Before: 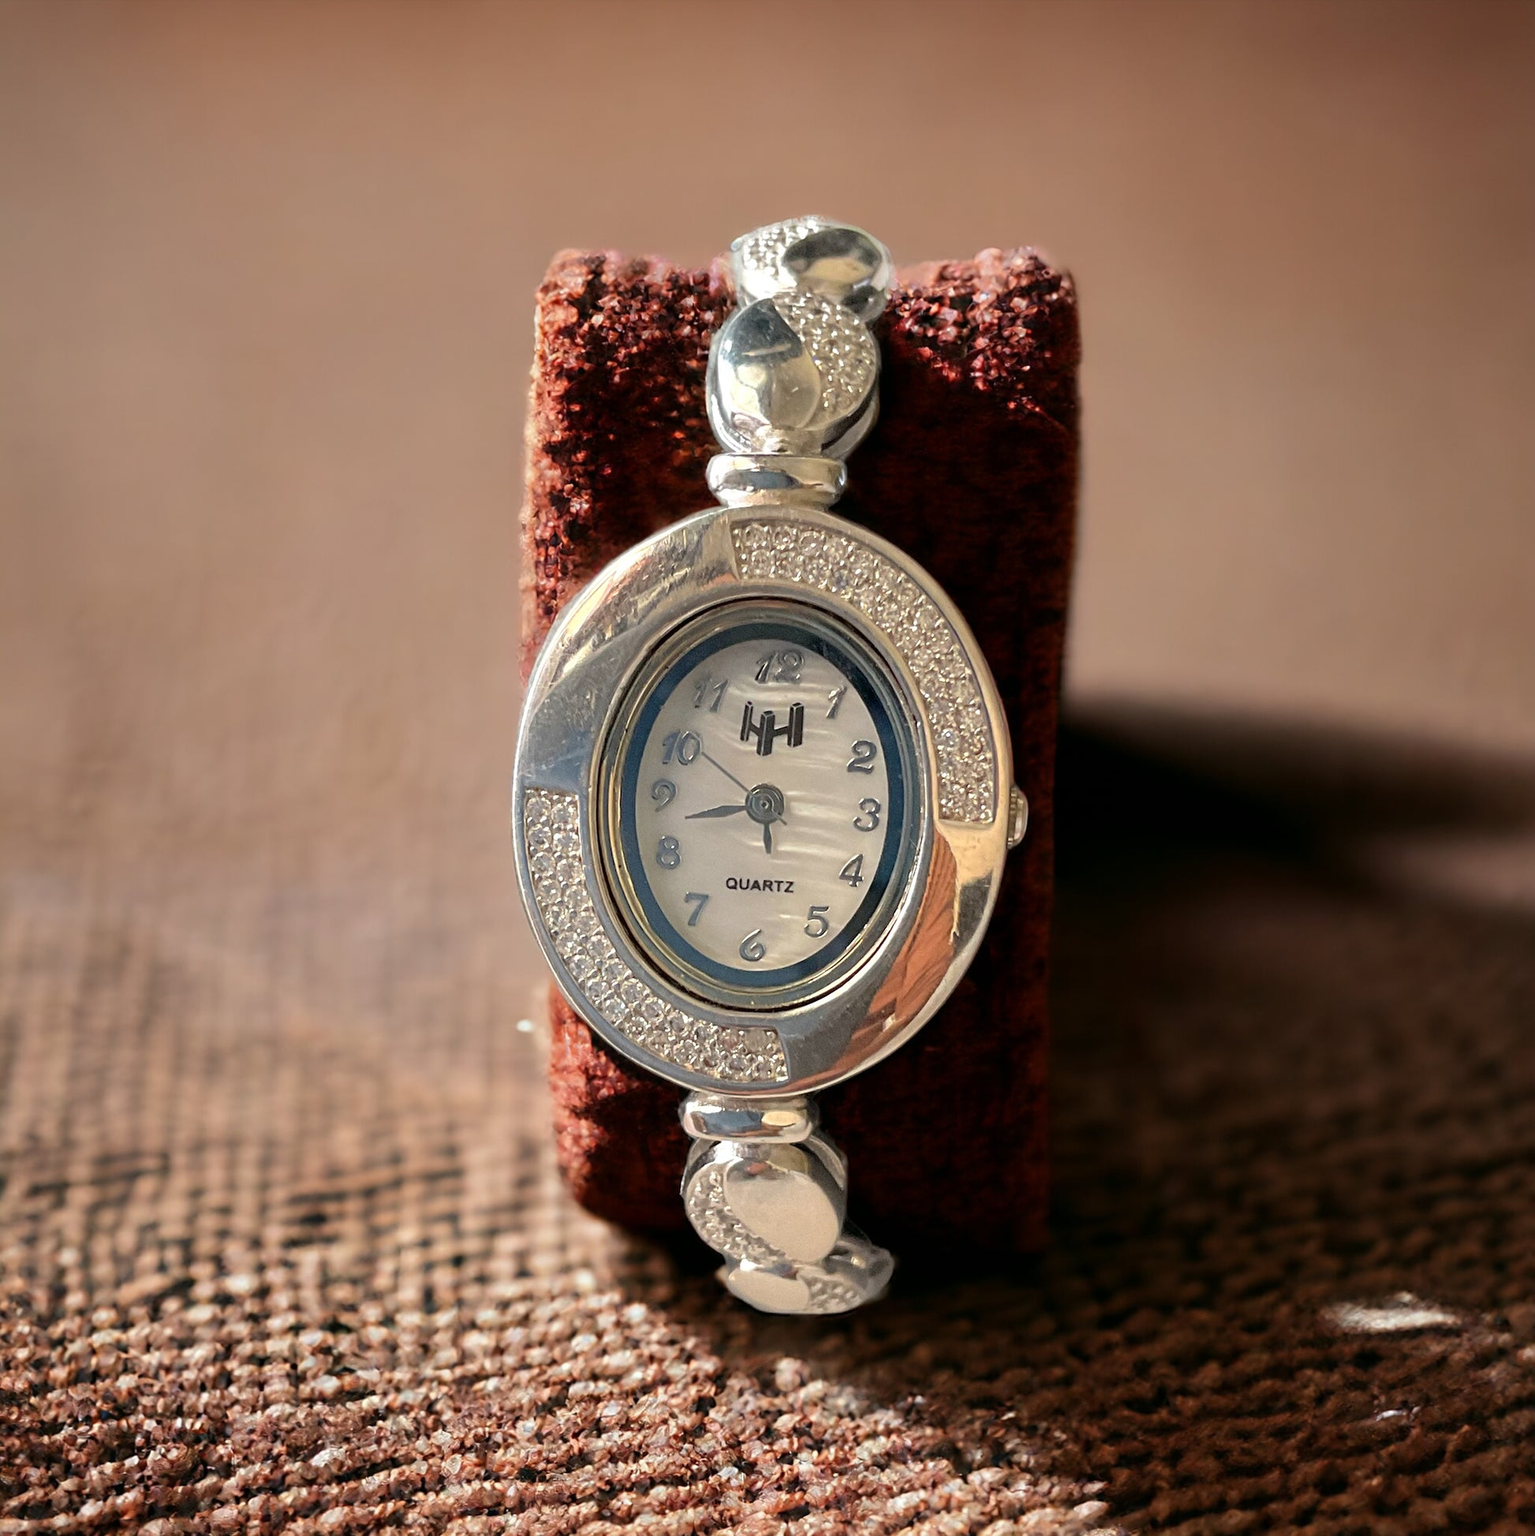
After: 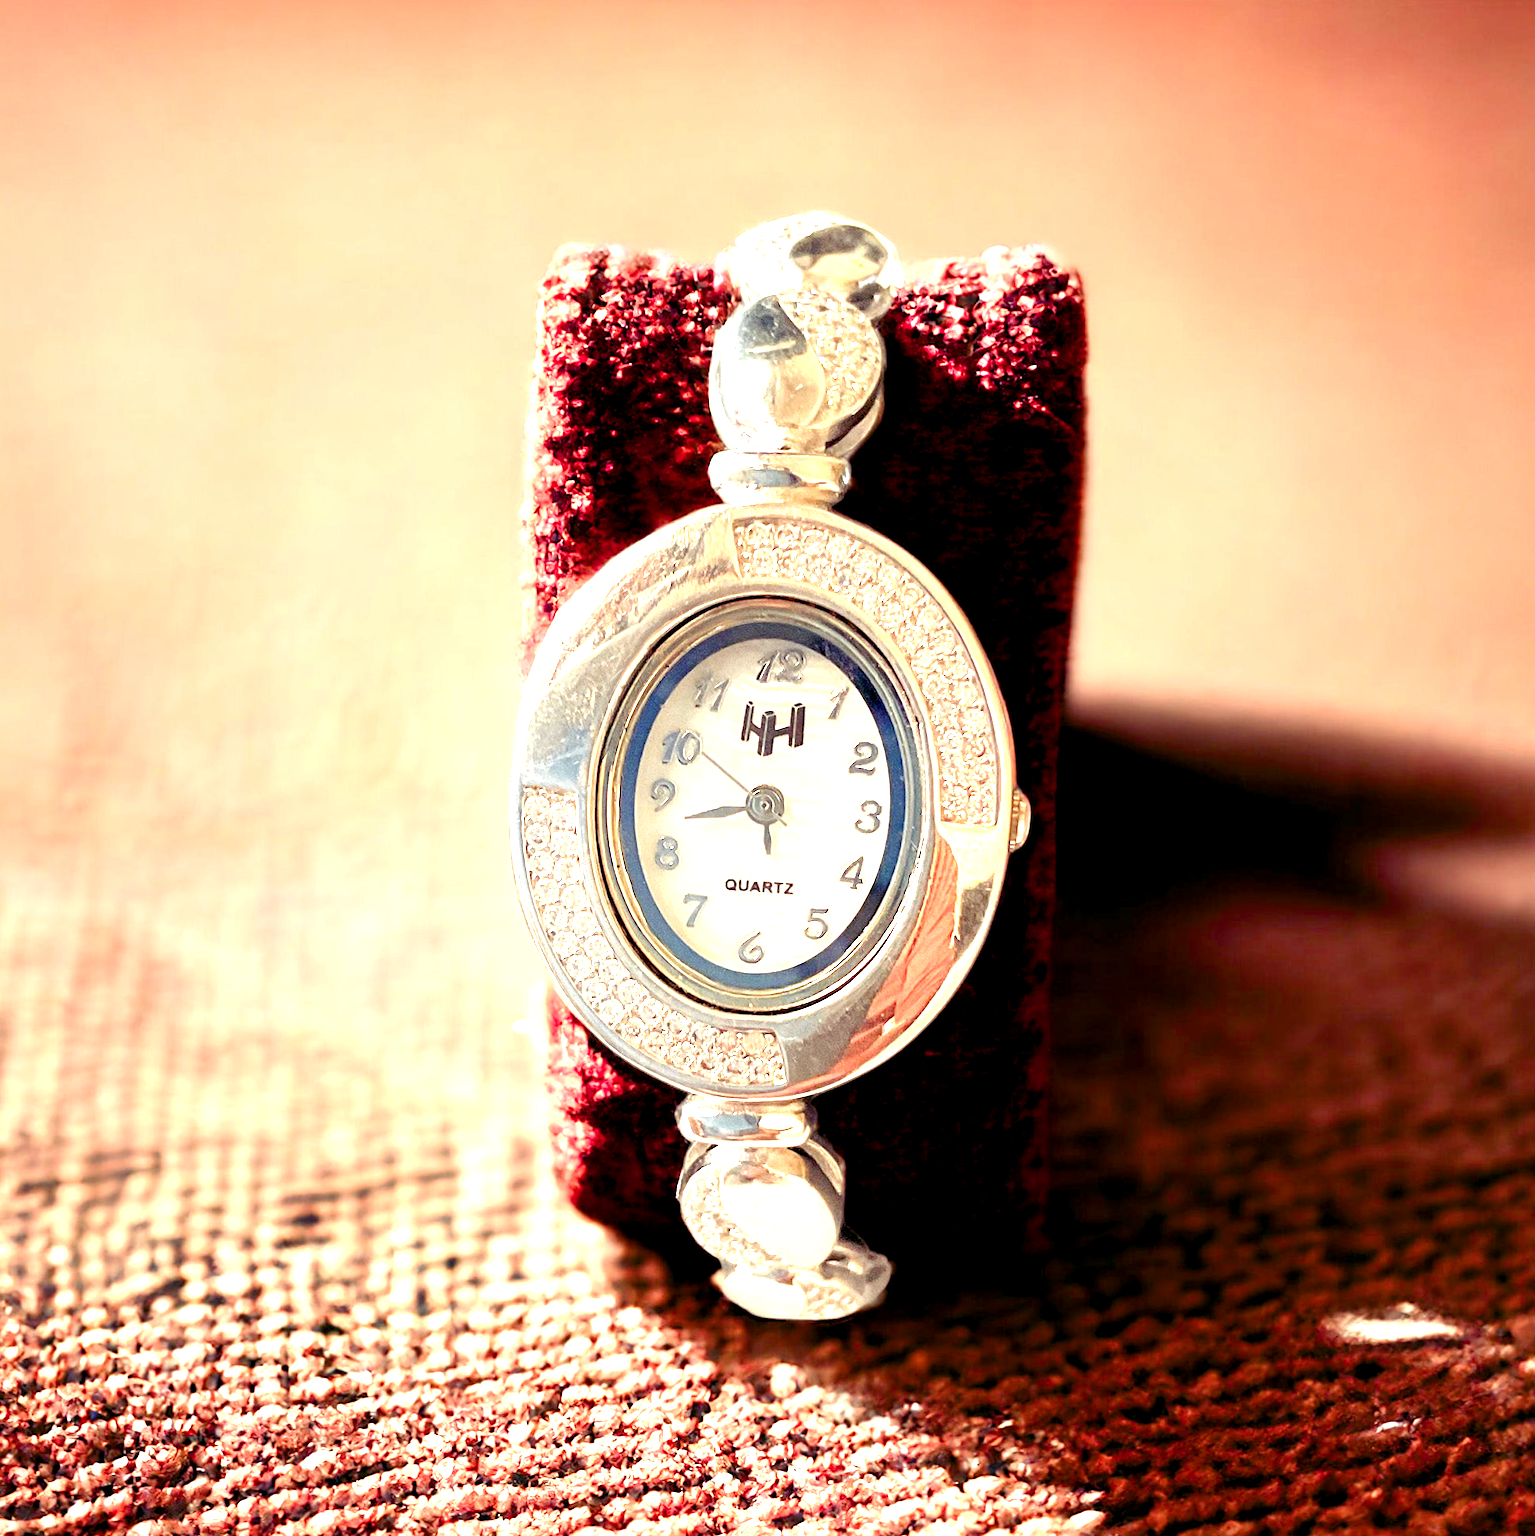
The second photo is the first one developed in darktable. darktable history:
crop and rotate: angle -0.5°
exposure: black level correction 0, exposure 1.741 EV, compensate exposure bias true, compensate highlight preservation false
color balance rgb: shadows lift › luminance -21.66%, shadows lift › chroma 8.98%, shadows lift › hue 283.37°, power › chroma 1.05%, power › hue 25.59°, highlights gain › luminance 6.08%, highlights gain › chroma 2.55%, highlights gain › hue 90°, global offset › luminance -0.87%, perceptual saturation grading › global saturation 25%, perceptual saturation grading › highlights -28.39%, perceptual saturation grading › shadows 33.98%
color zones: curves: ch1 [(0.309, 0.524) (0.41, 0.329) (0.508, 0.509)]; ch2 [(0.25, 0.457) (0.75, 0.5)]
